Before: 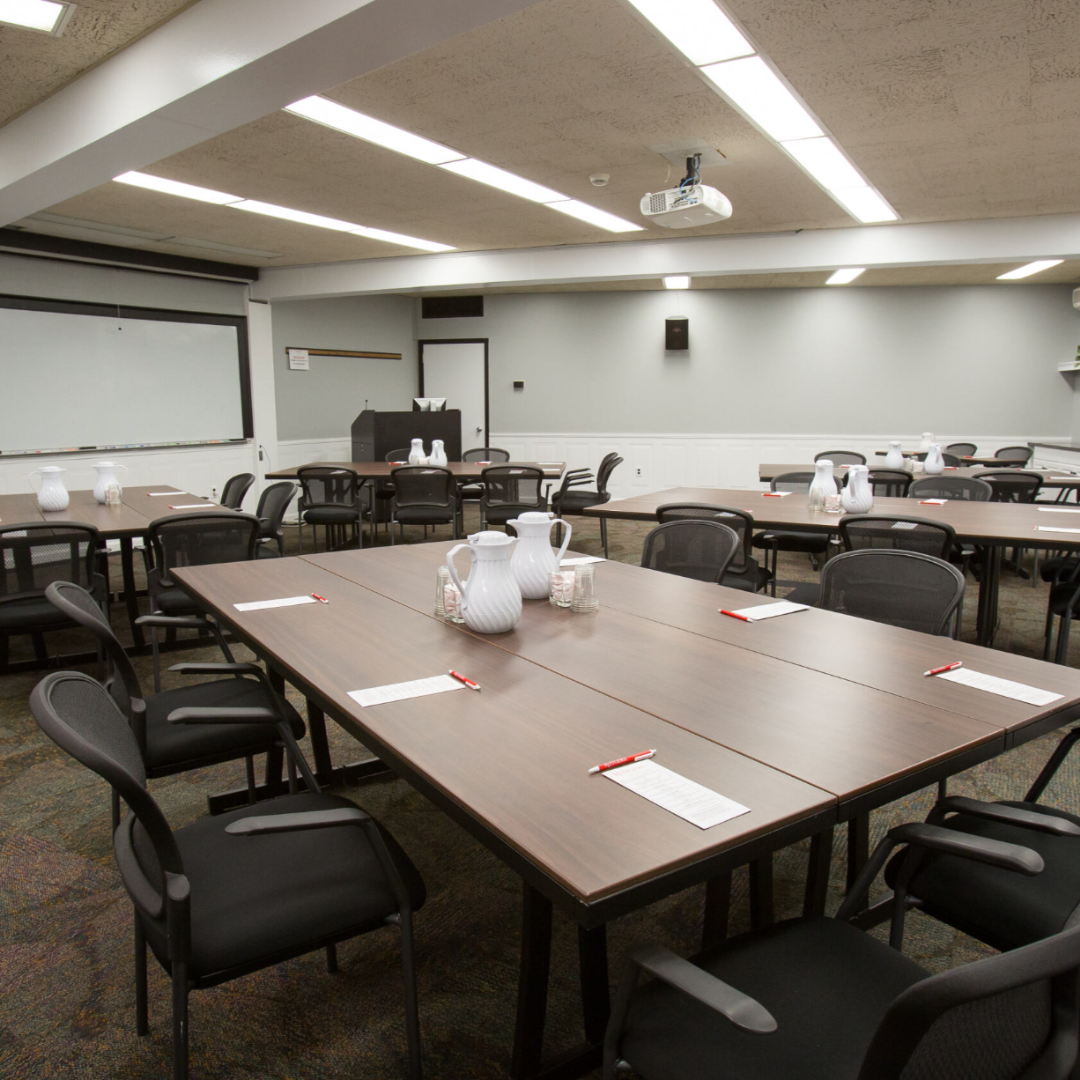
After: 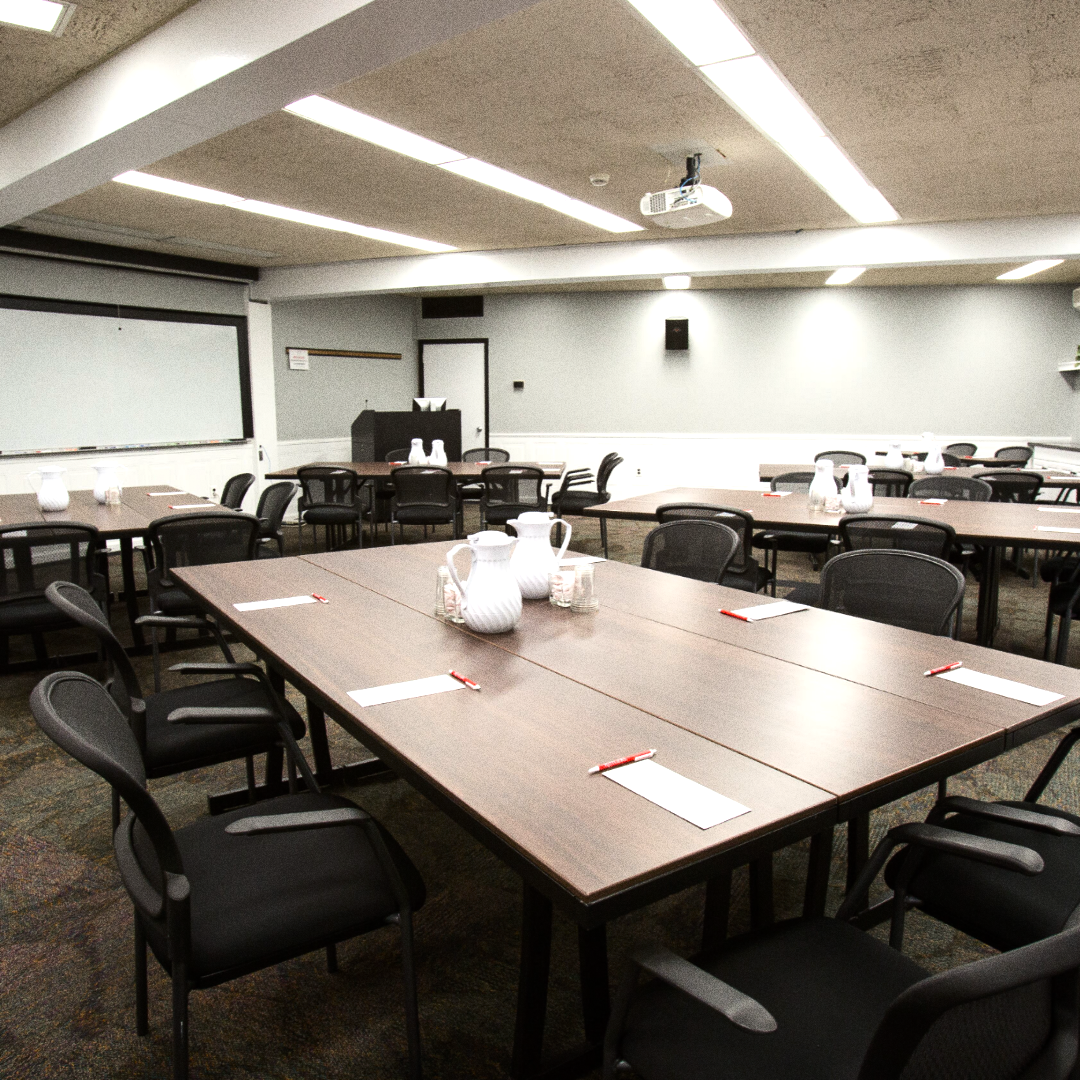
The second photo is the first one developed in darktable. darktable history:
shadows and highlights: radius 331.84, shadows 53.55, highlights -100, compress 94.63%, highlights color adjustment 73.23%, soften with gaussian
tone equalizer: -8 EV -0.75 EV, -7 EV -0.7 EV, -6 EV -0.6 EV, -5 EV -0.4 EV, -3 EV 0.4 EV, -2 EV 0.6 EV, -1 EV 0.7 EV, +0 EV 0.75 EV, edges refinement/feathering 500, mask exposure compensation -1.57 EV, preserve details no
grain: coarseness 0.09 ISO, strength 40%
